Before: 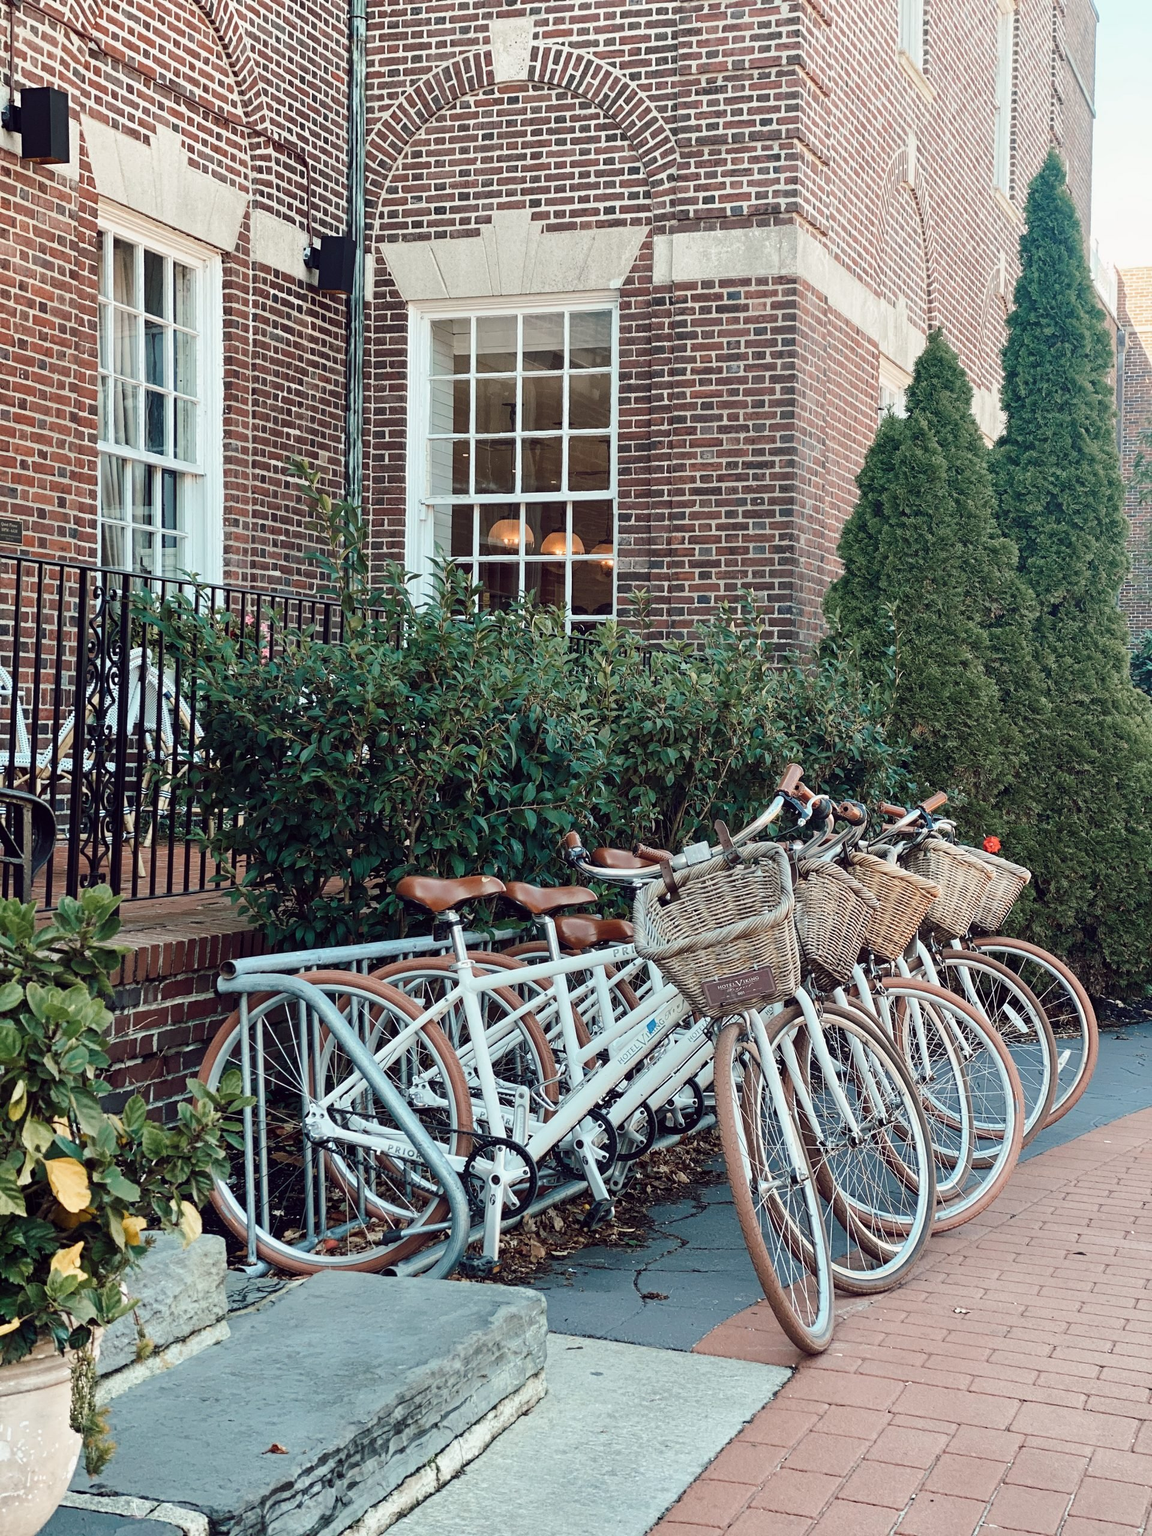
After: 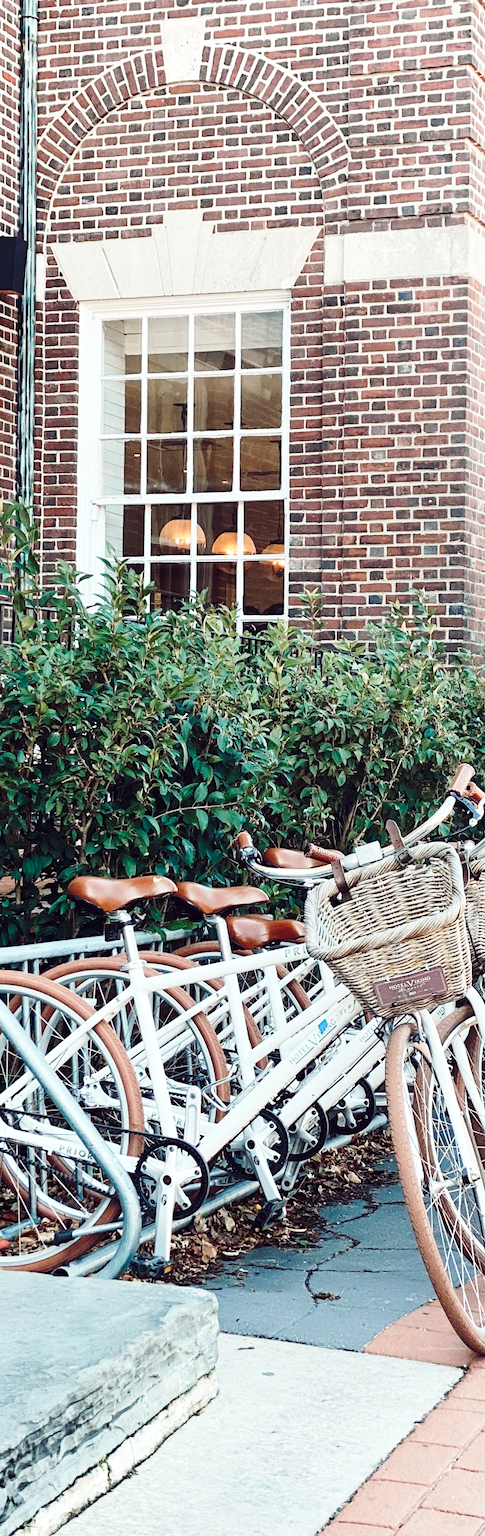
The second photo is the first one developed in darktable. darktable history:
exposure: exposure 0.2 EV, compensate highlight preservation false
crop: left 28.583%, right 29.231%
base curve: curves: ch0 [(0, 0) (0.028, 0.03) (0.121, 0.232) (0.46, 0.748) (0.859, 0.968) (1, 1)], preserve colors none
